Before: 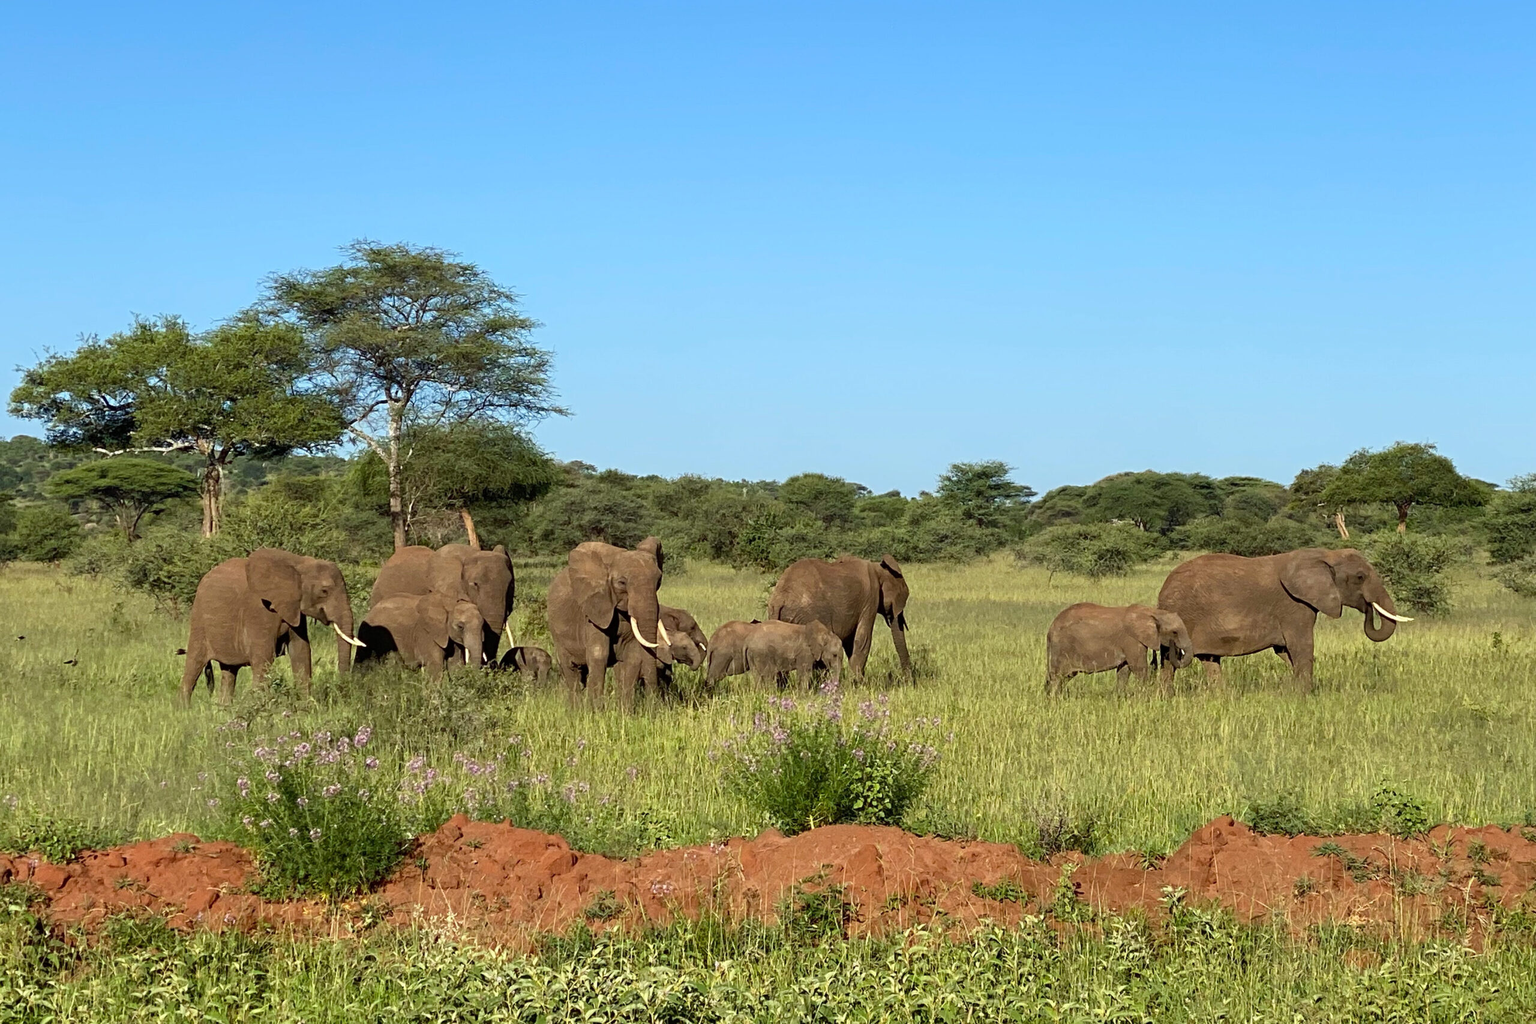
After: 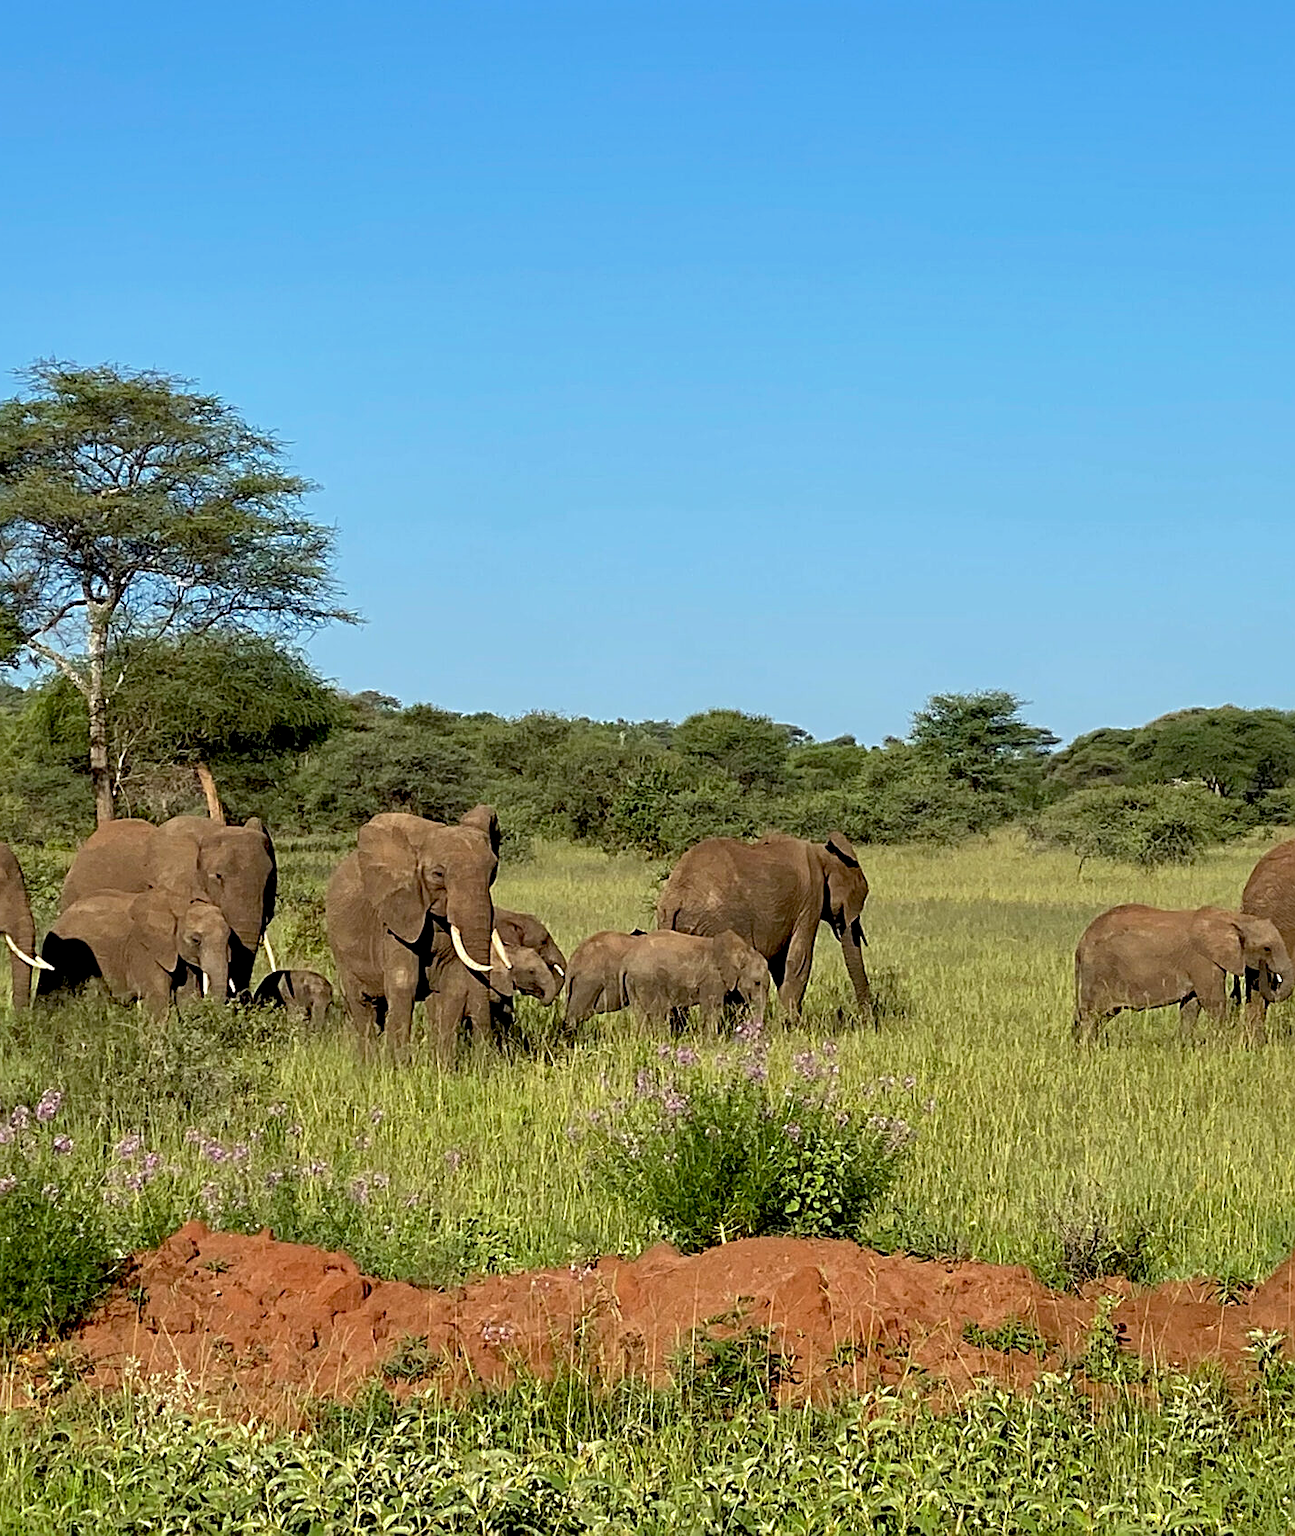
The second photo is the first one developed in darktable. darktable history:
shadows and highlights: shadows 30
crop: left 21.496%, right 22.254%
sharpen: on, module defaults
exposure: black level correction 0.01, exposure 0.011 EV, compensate highlight preservation false
